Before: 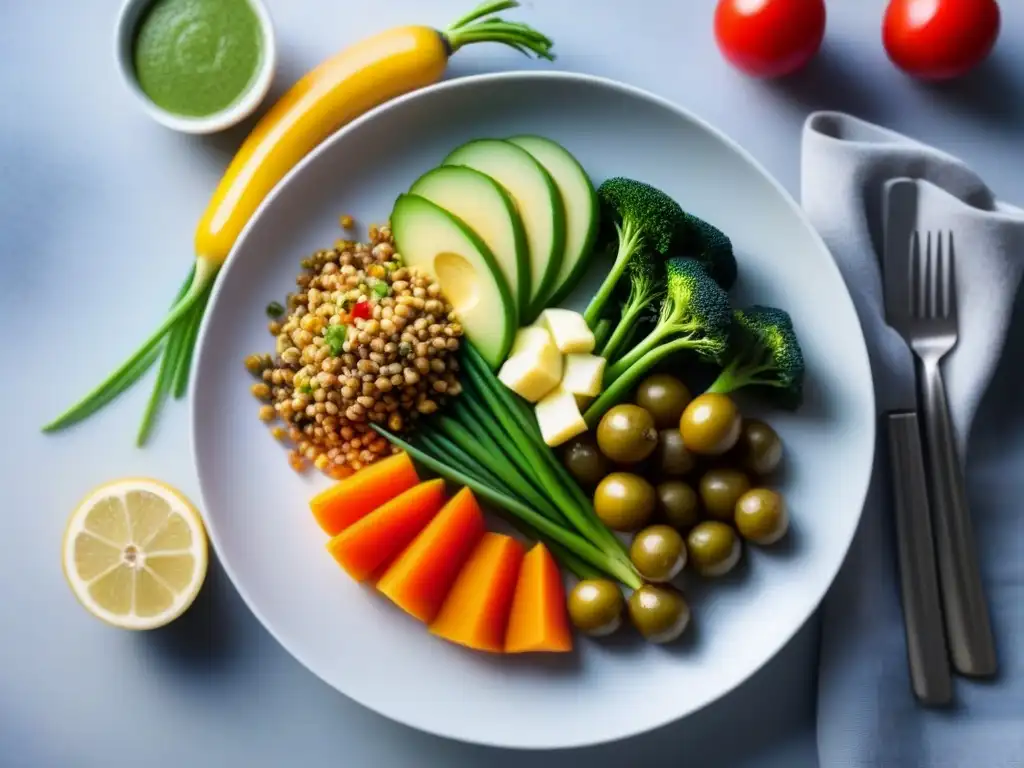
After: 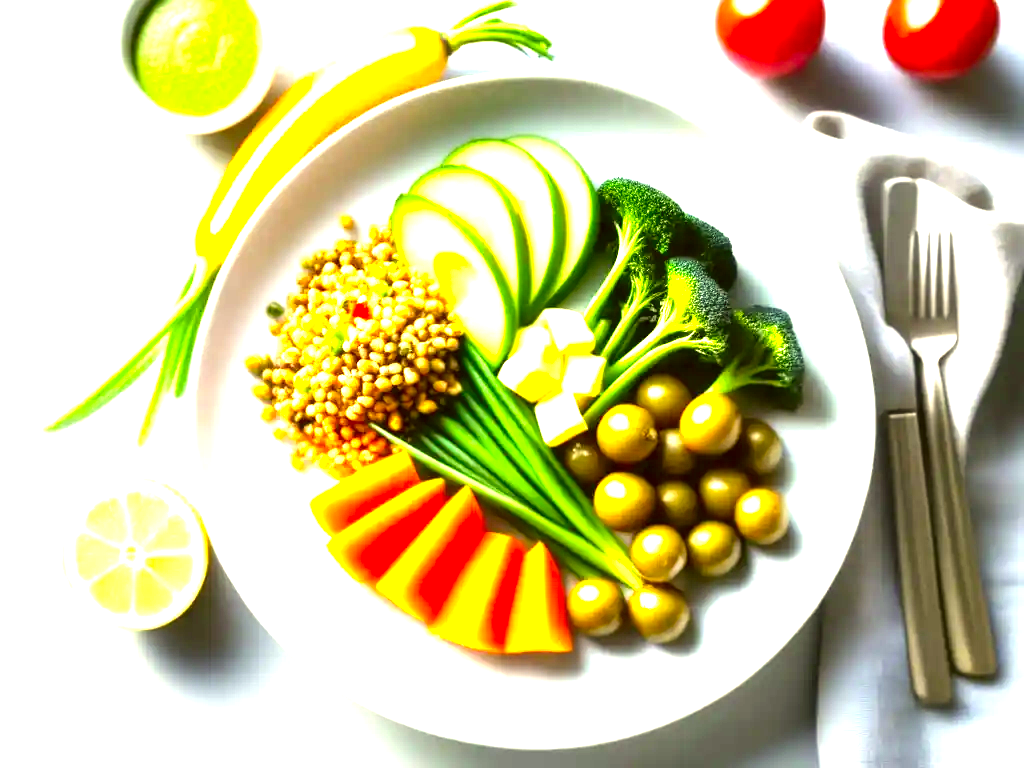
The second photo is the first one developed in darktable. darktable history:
exposure: black level correction 0, exposure 1.2 EV, compensate exposure bias true, compensate highlight preservation false
color correction: highlights a* 0.138, highlights b* 29.55, shadows a* -0.296, shadows b* 21.77
levels: levels [0, 0.352, 0.703]
